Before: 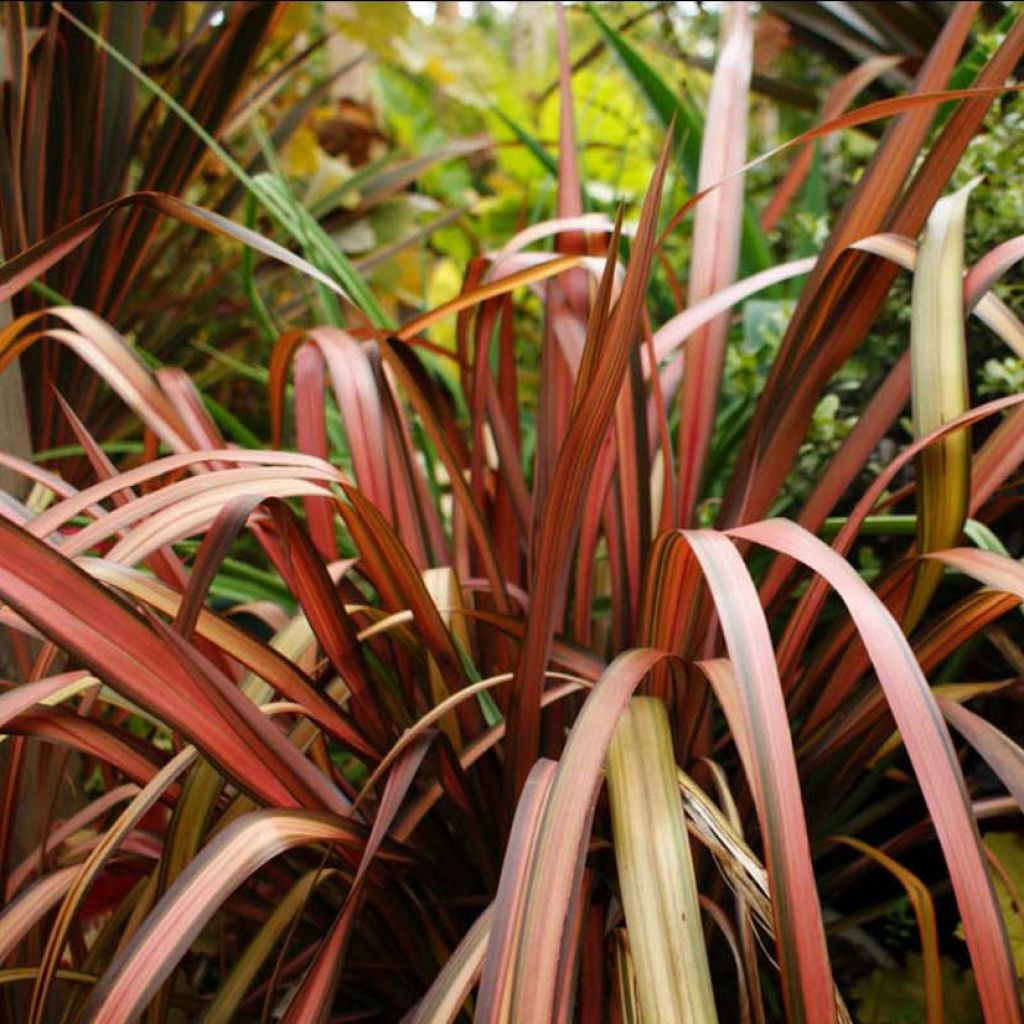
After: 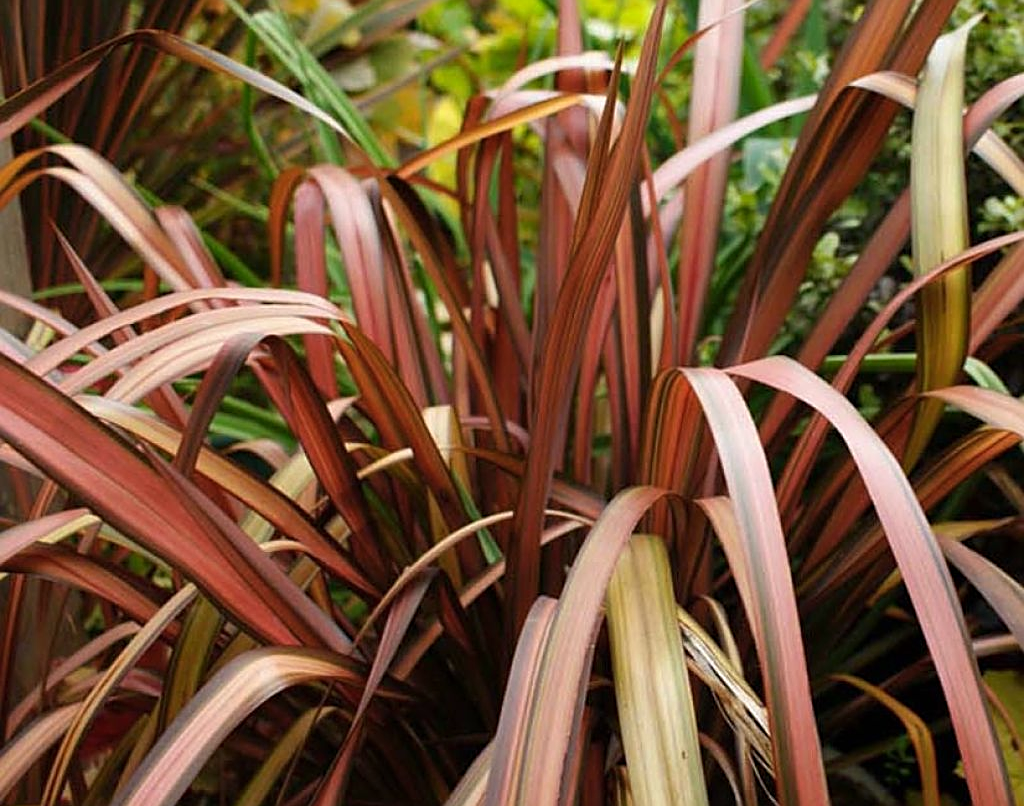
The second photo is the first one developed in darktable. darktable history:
color zones: curves: ch1 [(0.077, 0.436) (0.25, 0.5) (0.75, 0.5)]
crop and rotate: top 15.888%, bottom 5.344%
sharpen: on, module defaults
